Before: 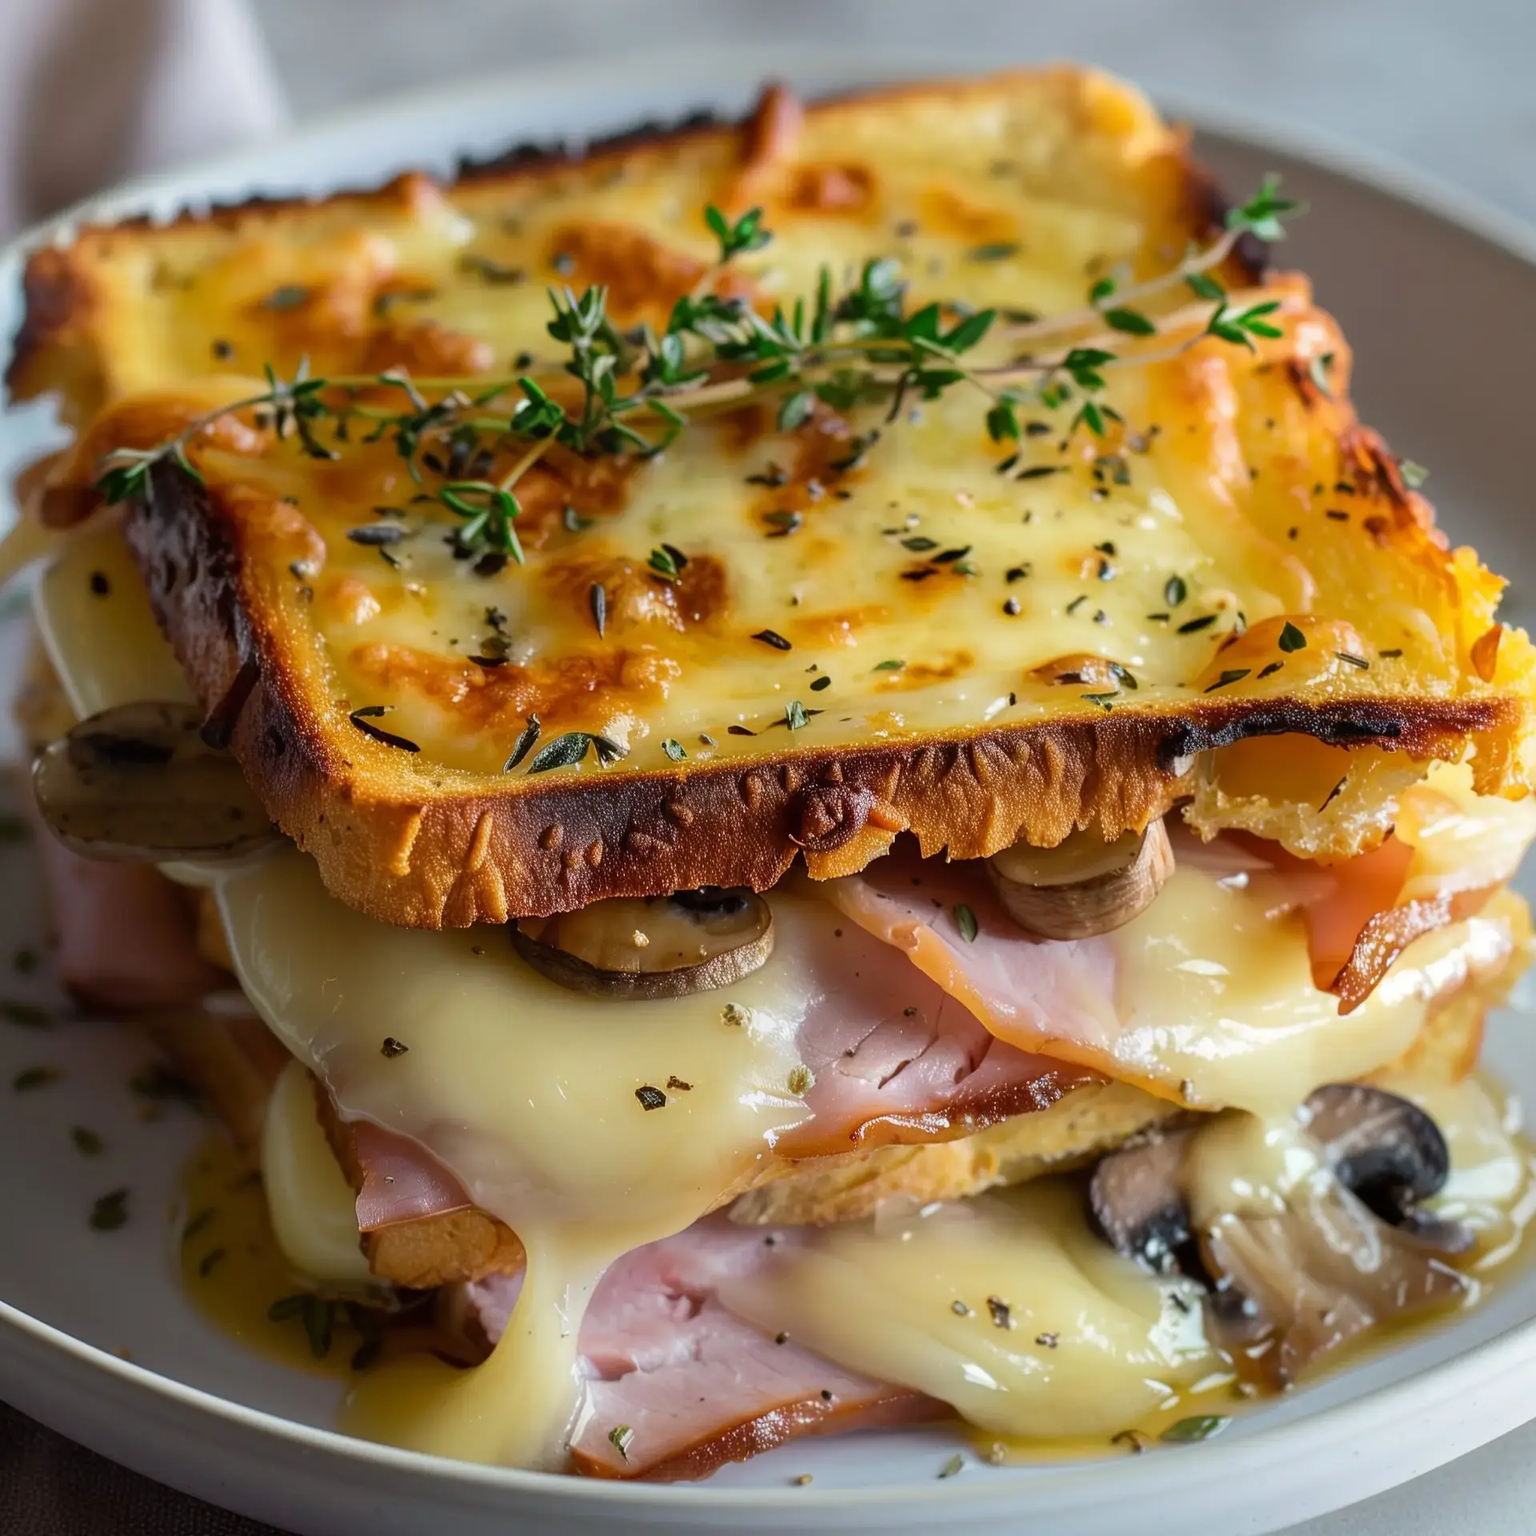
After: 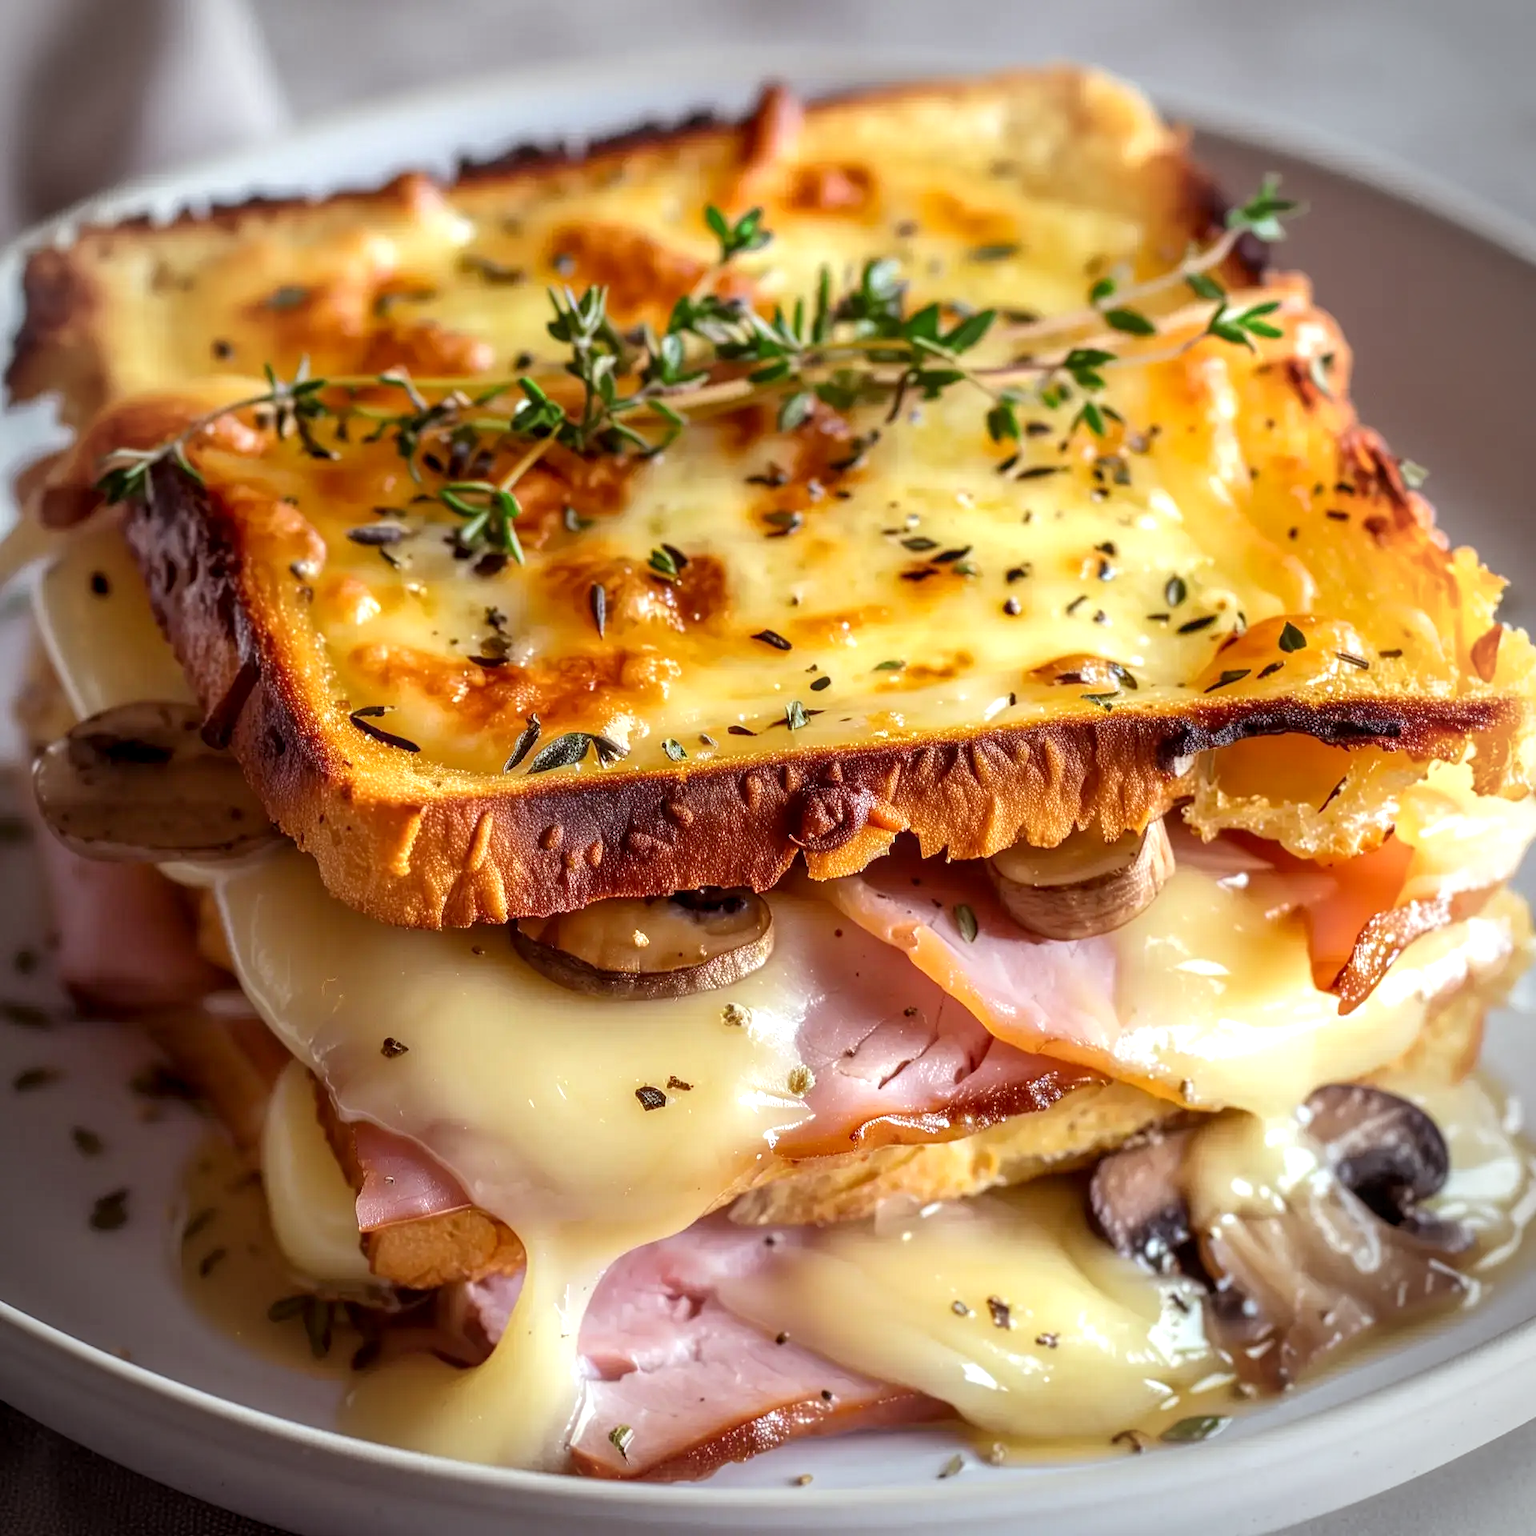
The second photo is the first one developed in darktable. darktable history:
white balance: emerald 1
rgb levels: mode RGB, independent channels, levels [[0, 0.474, 1], [0, 0.5, 1], [0, 0.5, 1]]
exposure: black level correction 0.001, exposure 0.5 EV, compensate exposure bias true, compensate highlight preservation false
local contrast: on, module defaults
vignetting: on, module defaults
